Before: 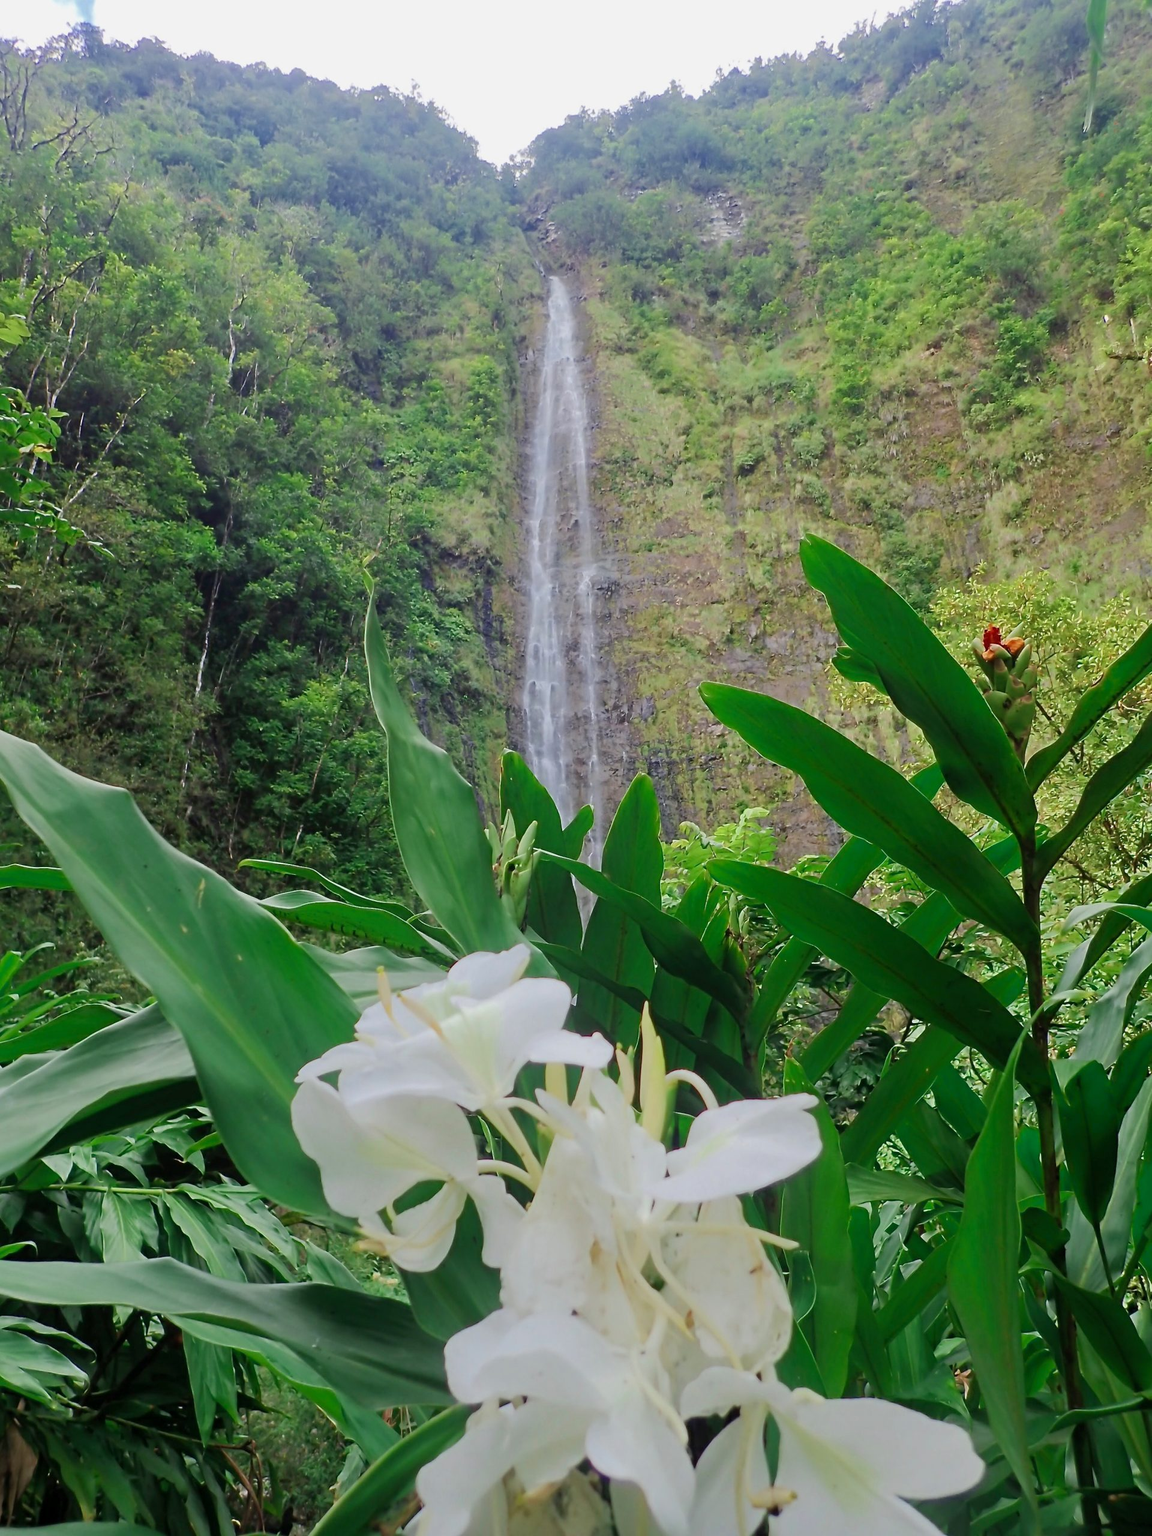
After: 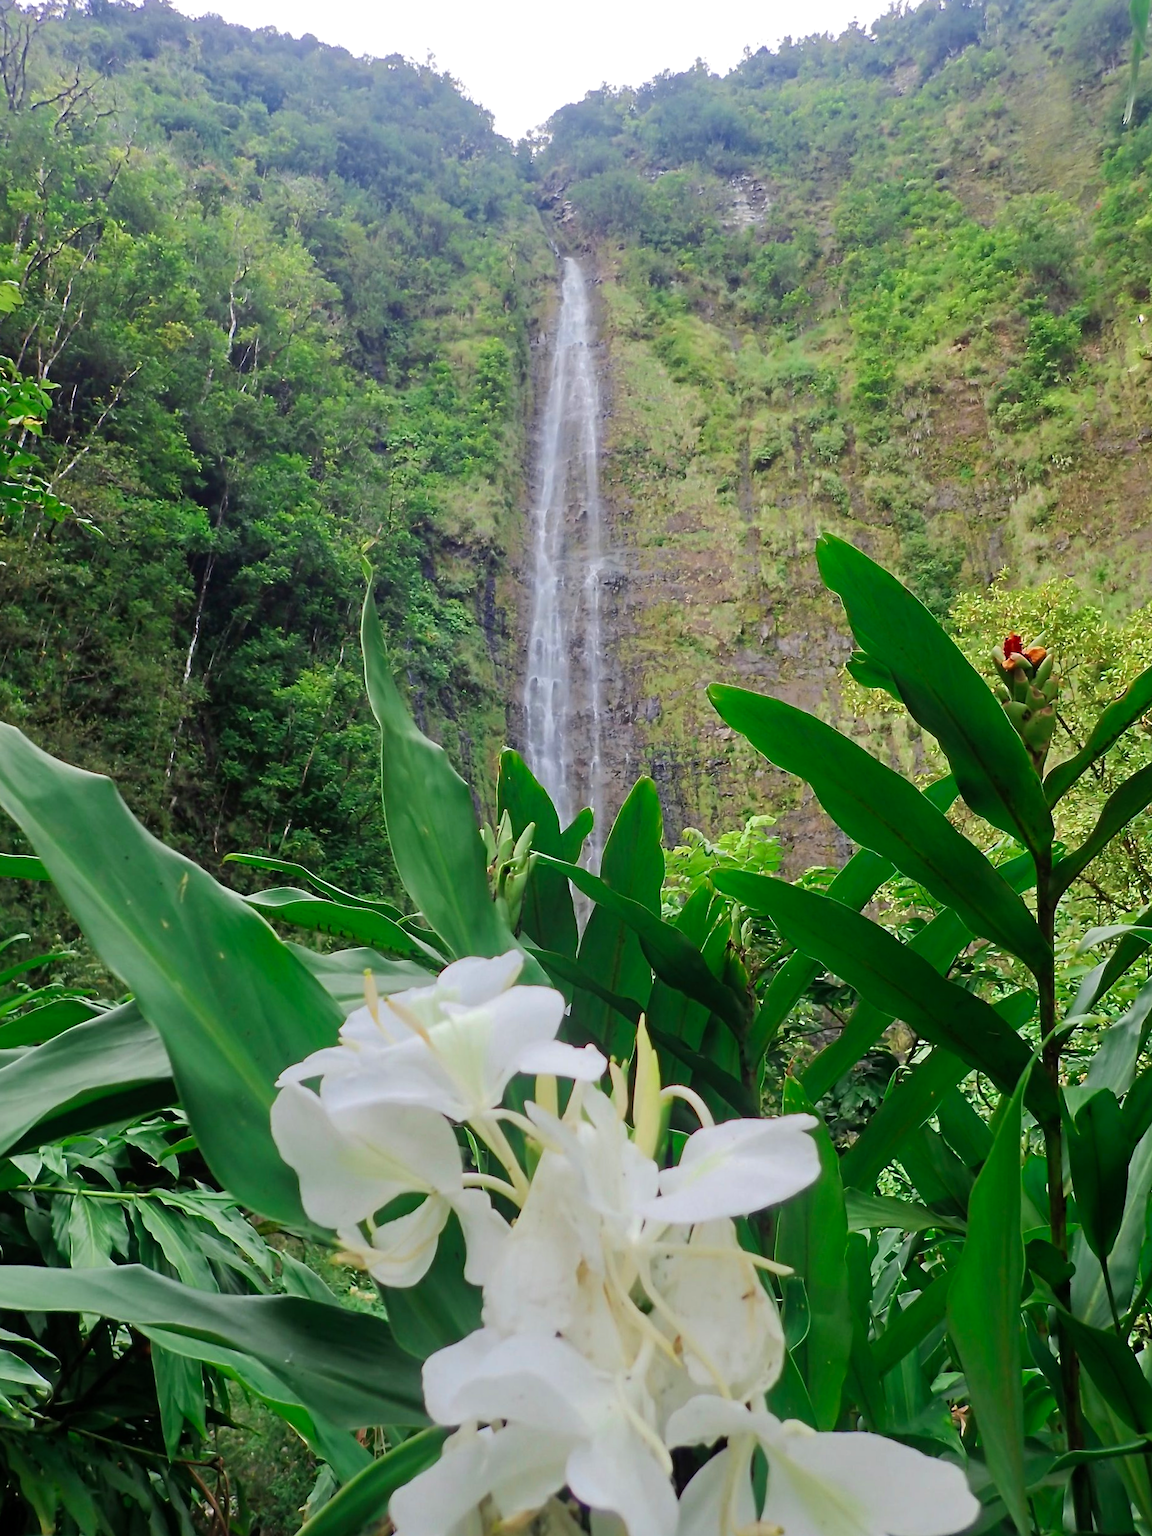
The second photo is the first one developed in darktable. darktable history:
color balance: contrast 10%
crop and rotate: angle -1.69°
